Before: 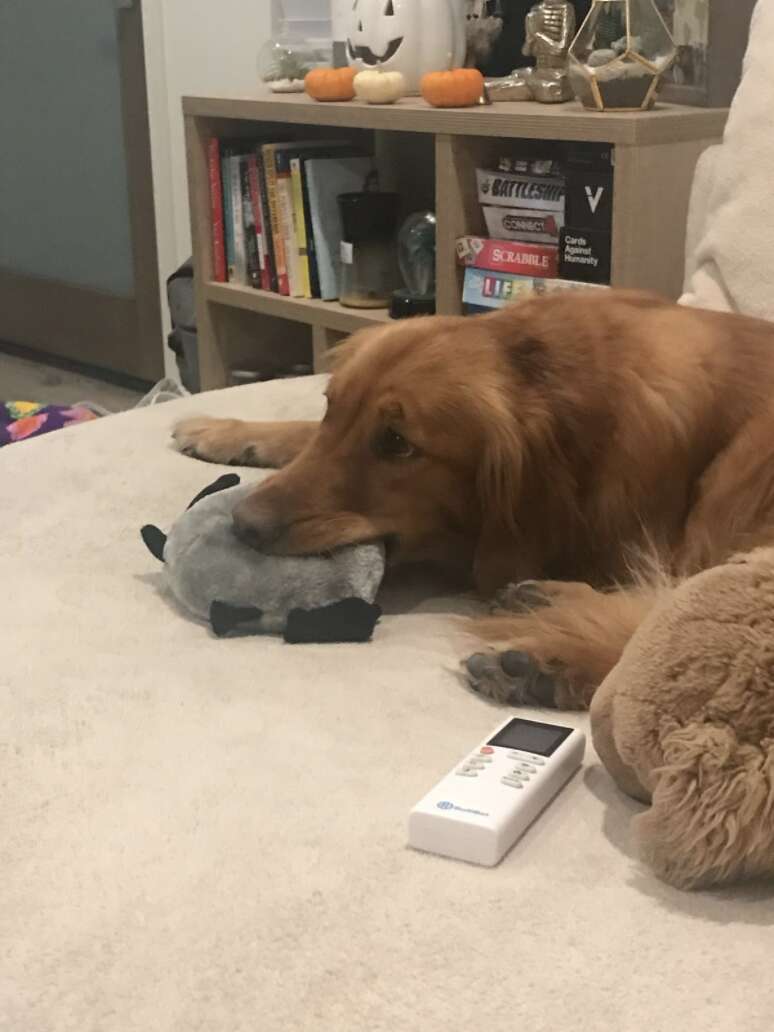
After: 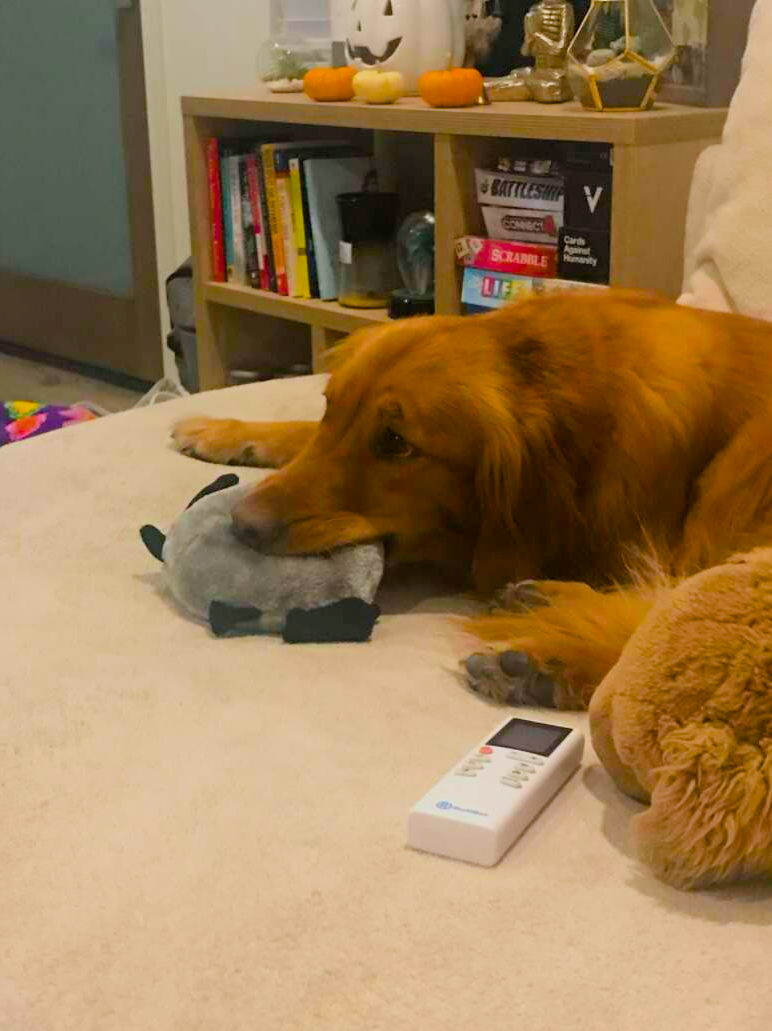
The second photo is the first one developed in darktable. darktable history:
crop and rotate: left 0.158%, bottom 0.012%
color balance rgb: power › hue 73°, global offset › luminance -0.284%, global offset › hue 258.38°, linear chroma grading › global chroma 42.418%, perceptual saturation grading › global saturation 25.721%, global vibrance 20%
filmic rgb: middle gray luminance 18.23%, black relative exposure -11.2 EV, white relative exposure 3.73 EV, threshold 2.94 EV, target black luminance 0%, hardness 5.81, latitude 57.5%, contrast 0.965, shadows ↔ highlights balance 49.81%, iterations of high-quality reconstruction 10, enable highlight reconstruction true
